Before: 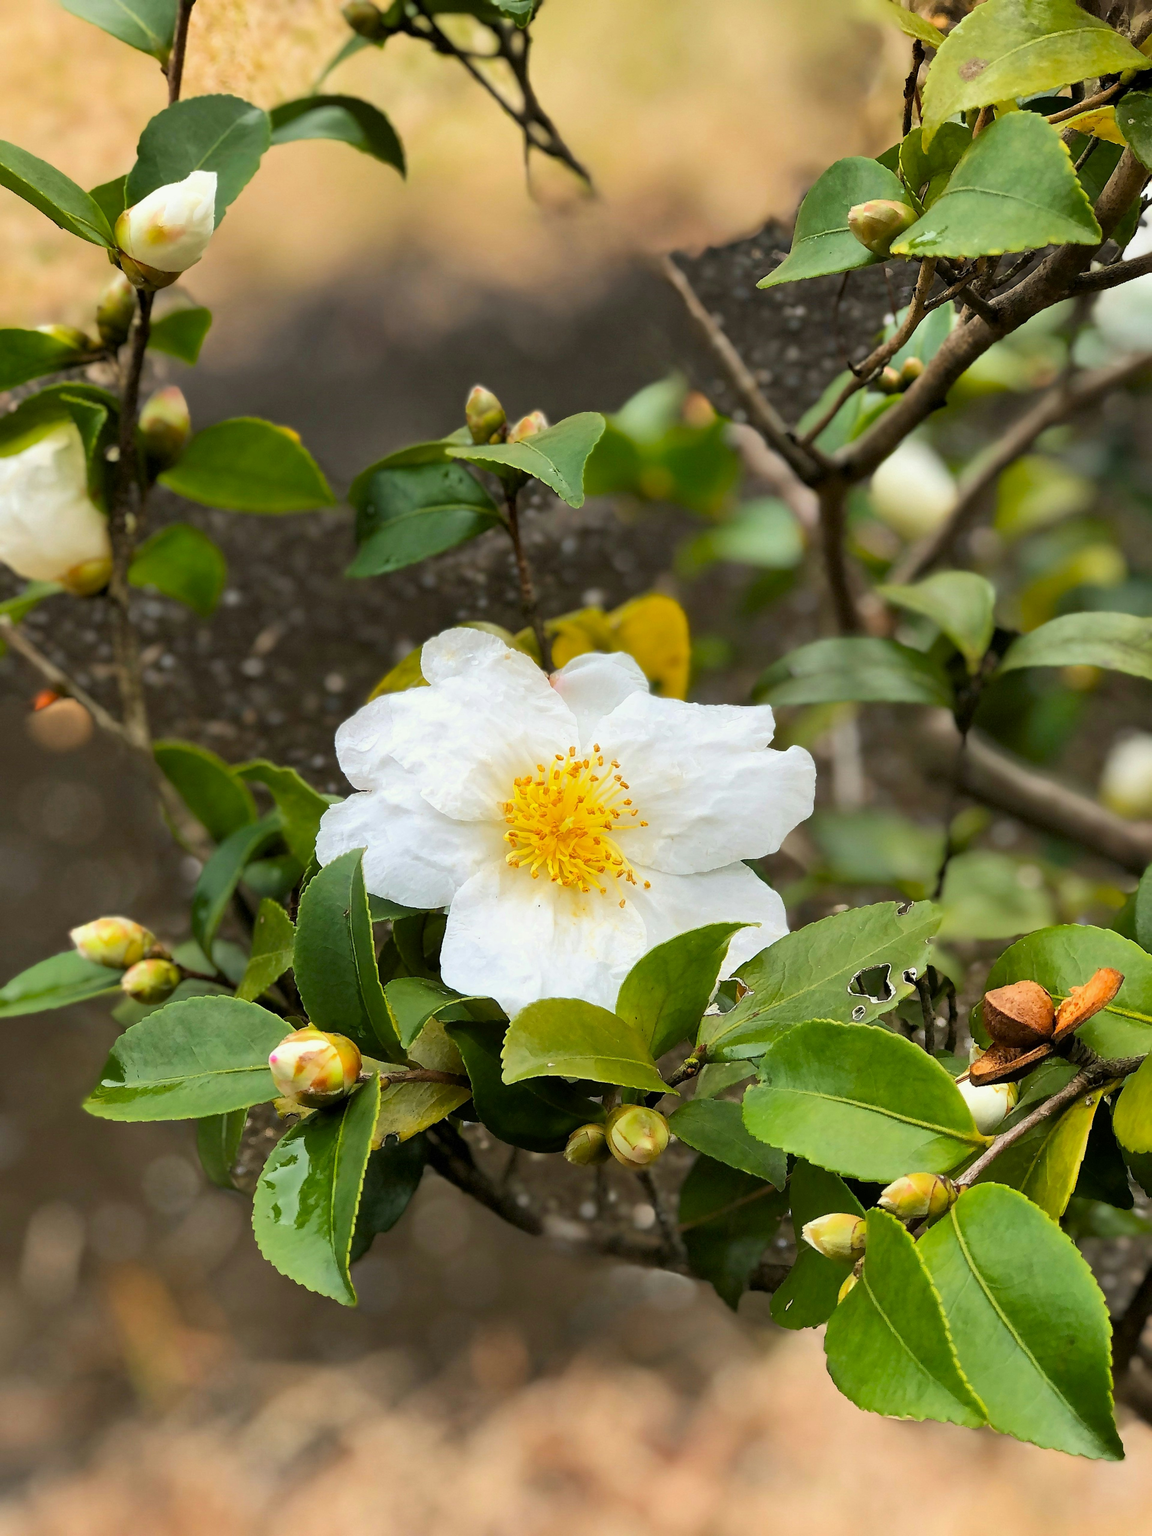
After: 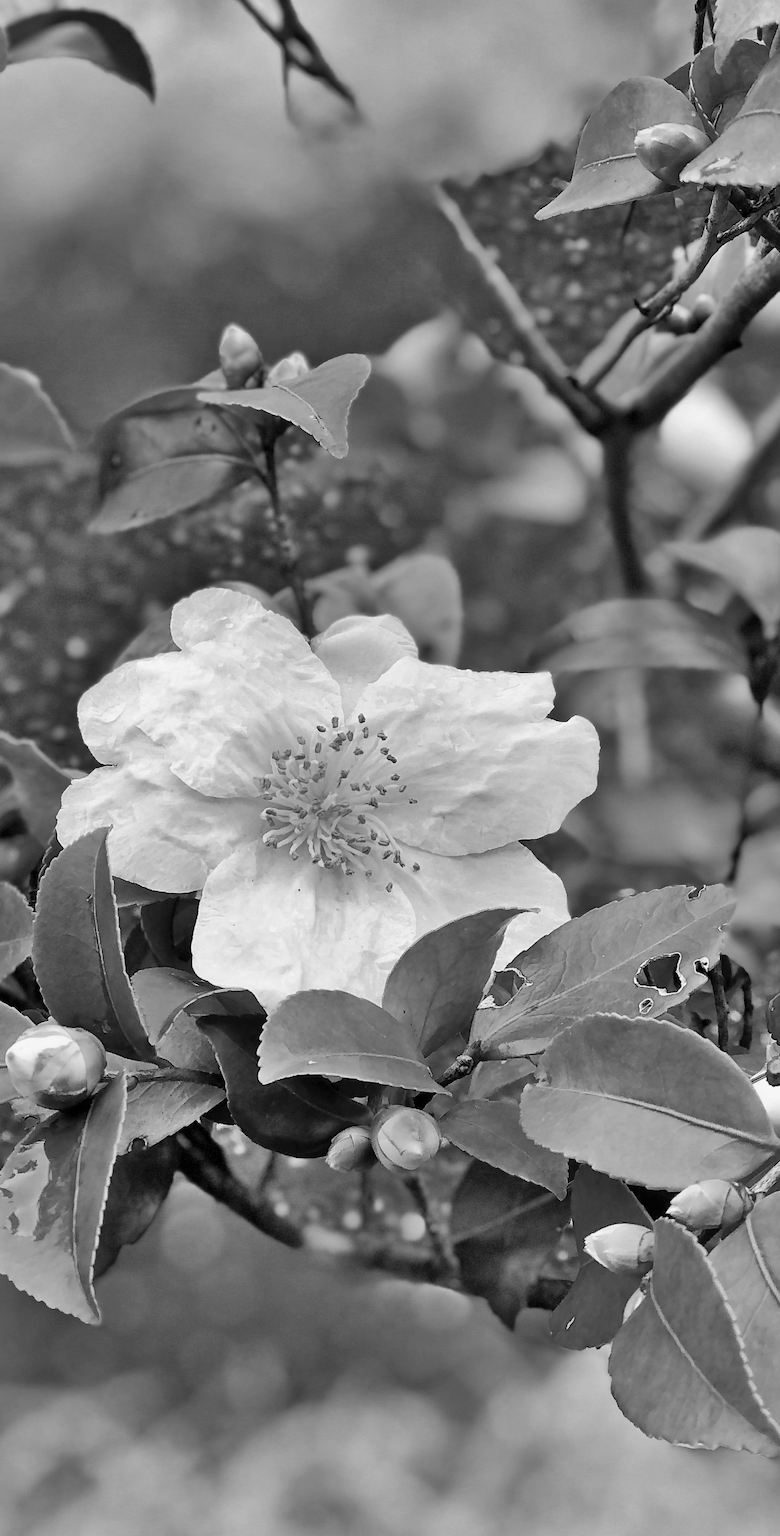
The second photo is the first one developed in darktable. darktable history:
crop and rotate: left 22.918%, top 5.629%, right 14.711%, bottom 2.247%
shadows and highlights: shadows 75, highlights -60.85, soften with gaussian
monochrome: on, module defaults
